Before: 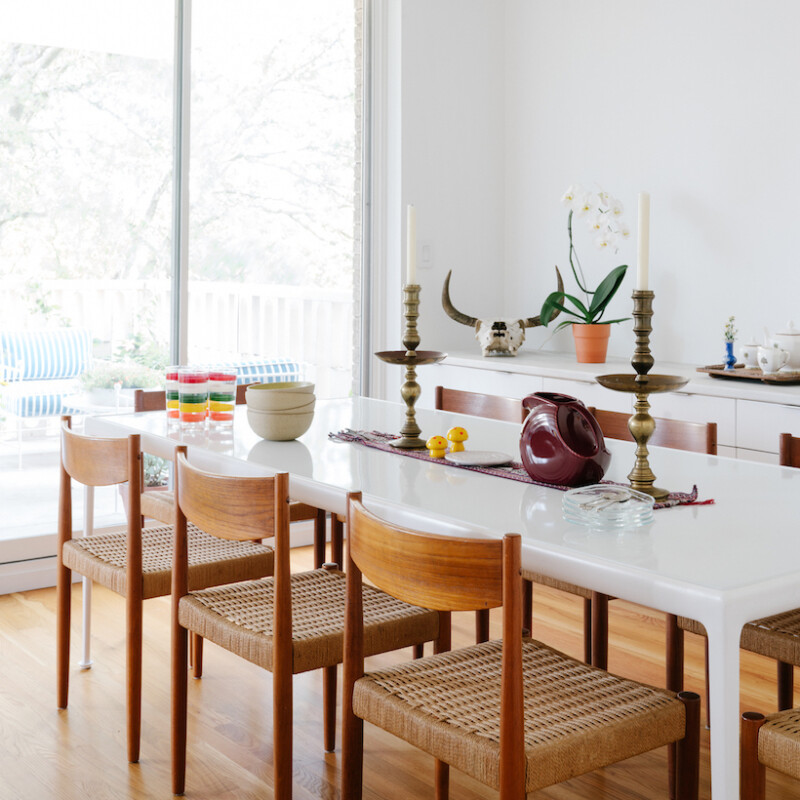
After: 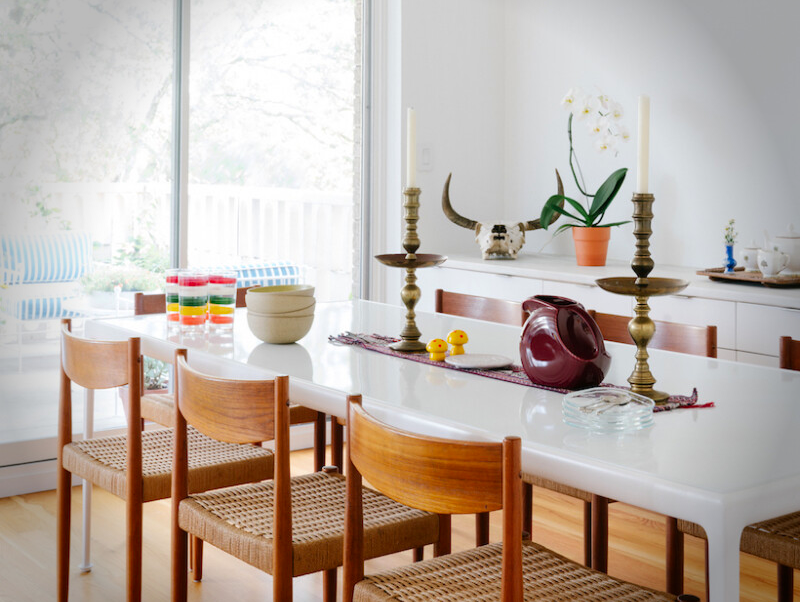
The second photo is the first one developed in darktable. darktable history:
tone equalizer: on, module defaults
vignetting: fall-off start 77.19%, fall-off radius 26.81%, saturation 0.04, width/height ratio 0.979, unbound false
crop and rotate: top 12.33%, bottom 12.369%
contrast brightness saturation: contrast 0.041, saturation 0.15
